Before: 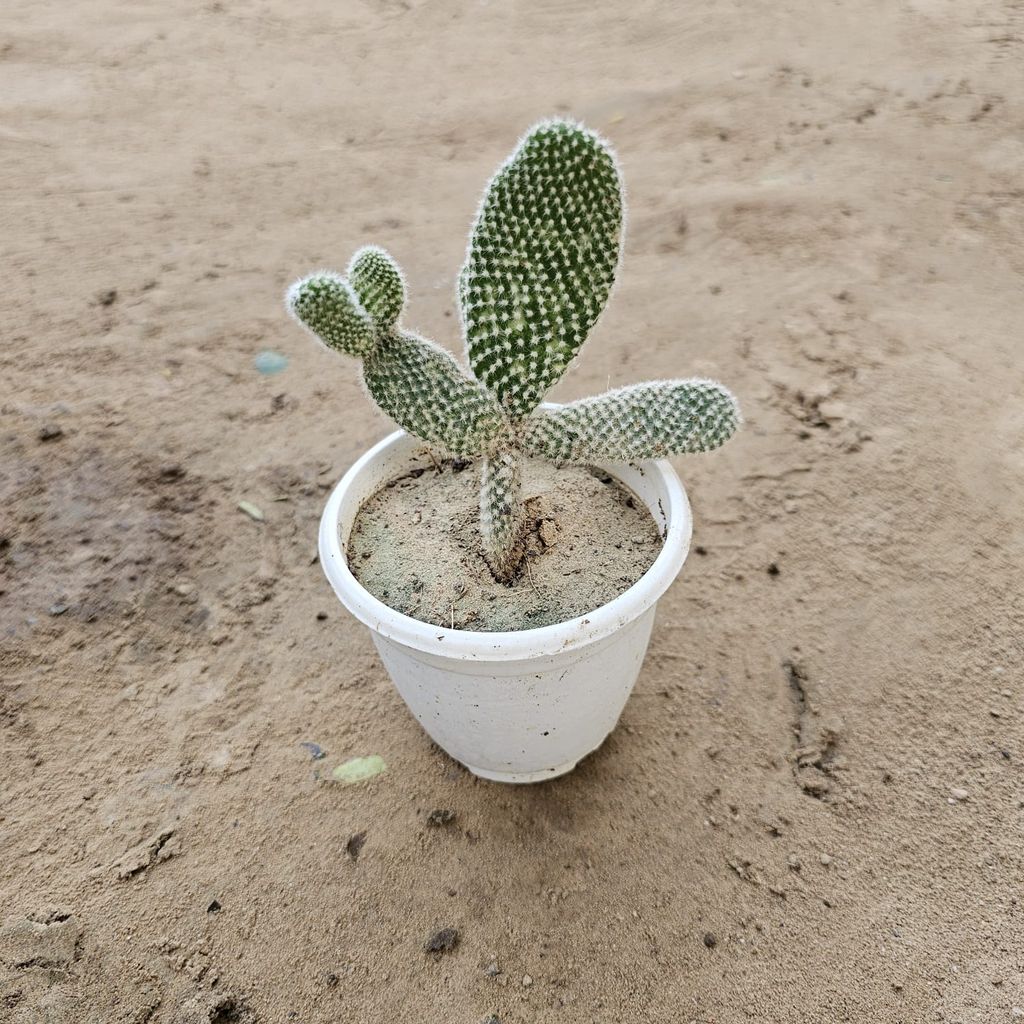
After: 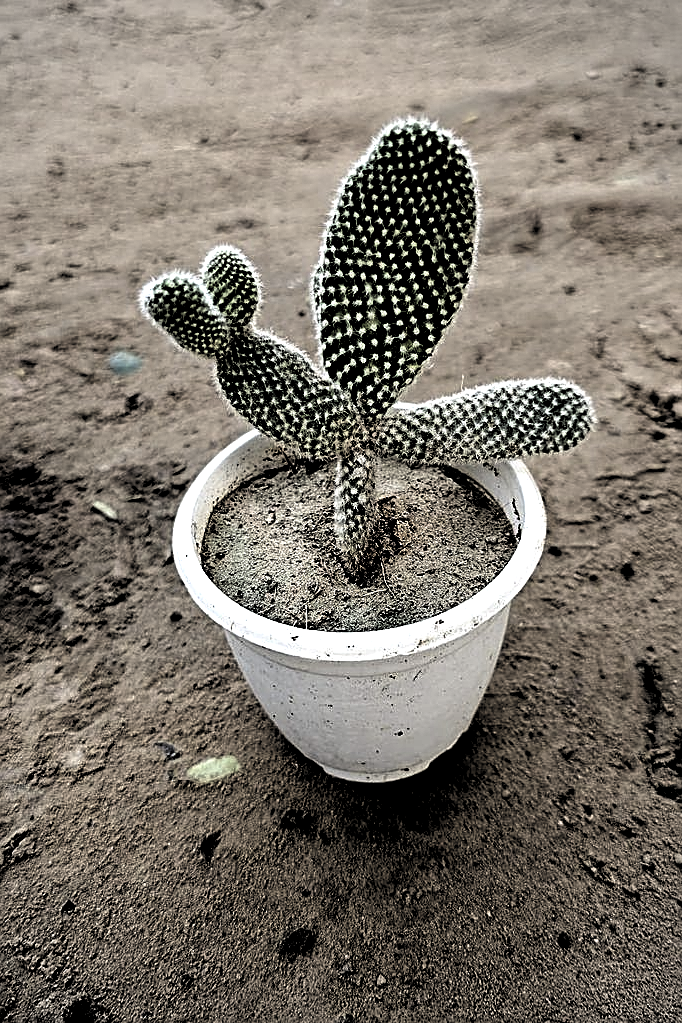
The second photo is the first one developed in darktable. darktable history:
crop and rotate: left 14.354%, right 18.987%
tone equalizer: edges refinement/feathering 500, mask exposure compensation -1.57 EV, preserve details no
exposure: exposure 0.496 EV, compensate highlight preservation false
sharpen: on, module defaults
vignetting: fall-off radius 61.09%
levels: levels [0.514, 0.759, 1]
